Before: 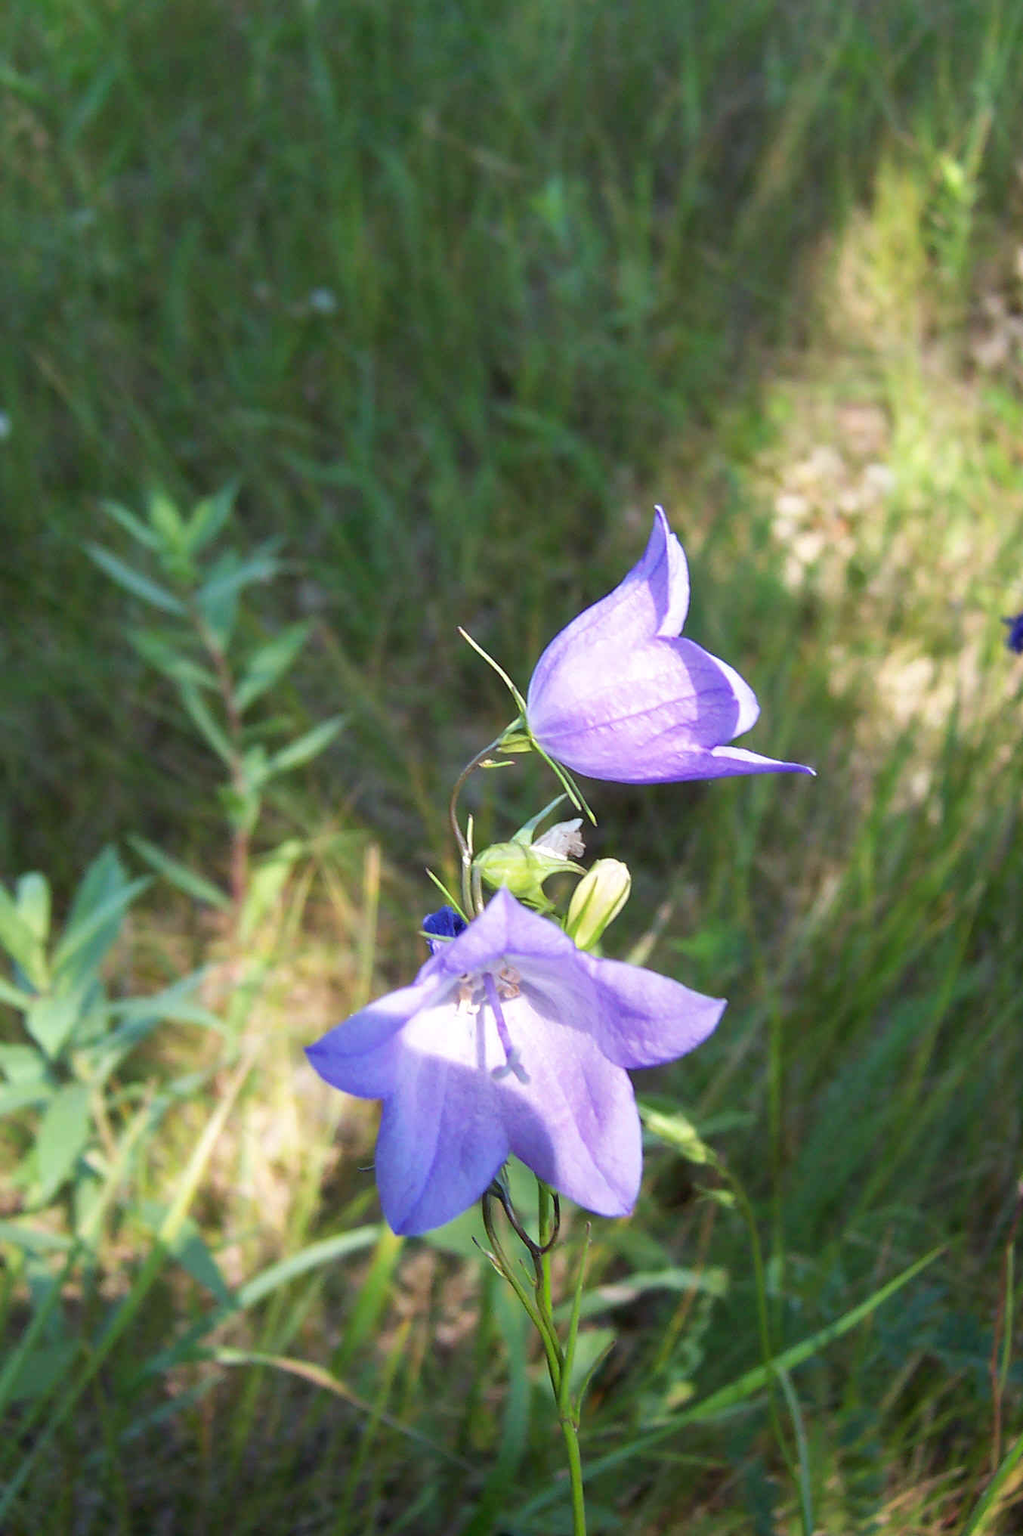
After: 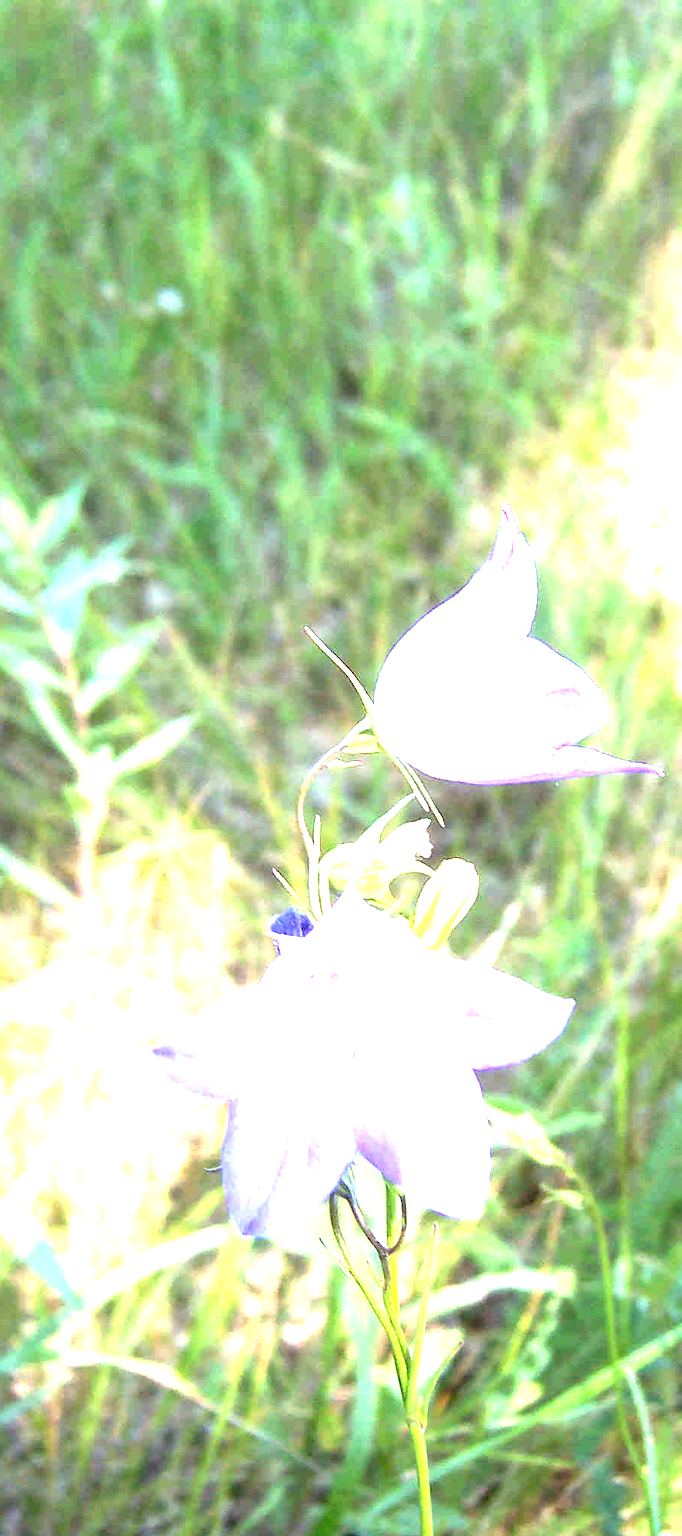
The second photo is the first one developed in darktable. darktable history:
exposure: black level correction 0.001, exposure 2.607 EV, compensate exposure bias true, compensate highlight preservation false
crop and rotate: left 15.055%, right 18.278%
local contrast: detail 130%
